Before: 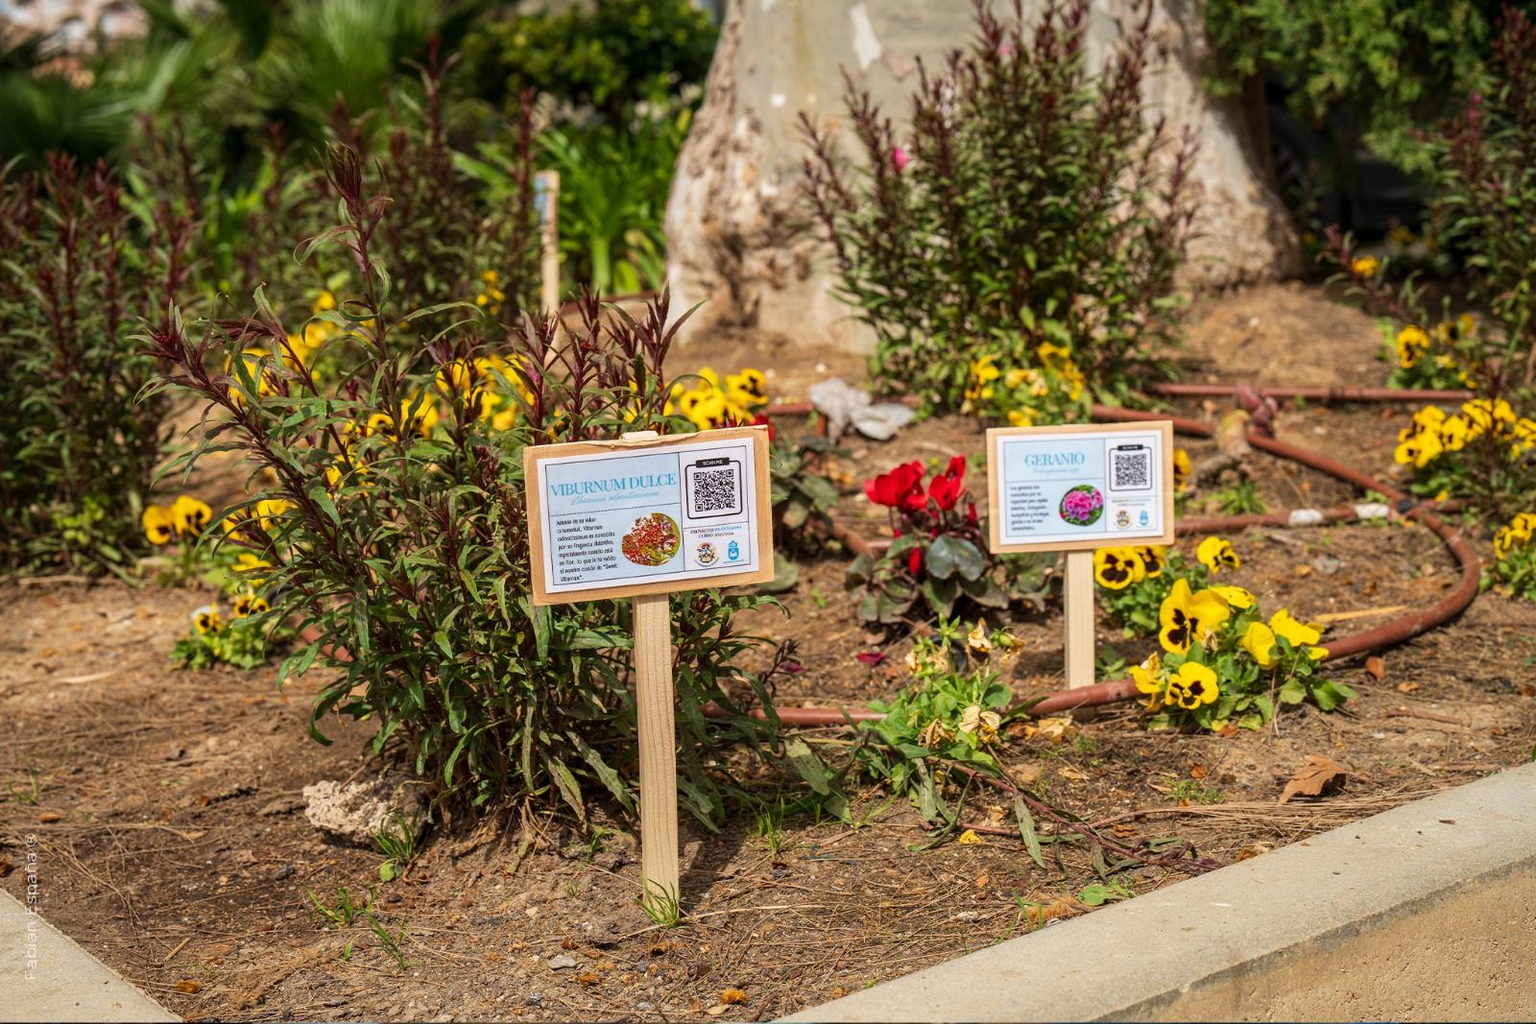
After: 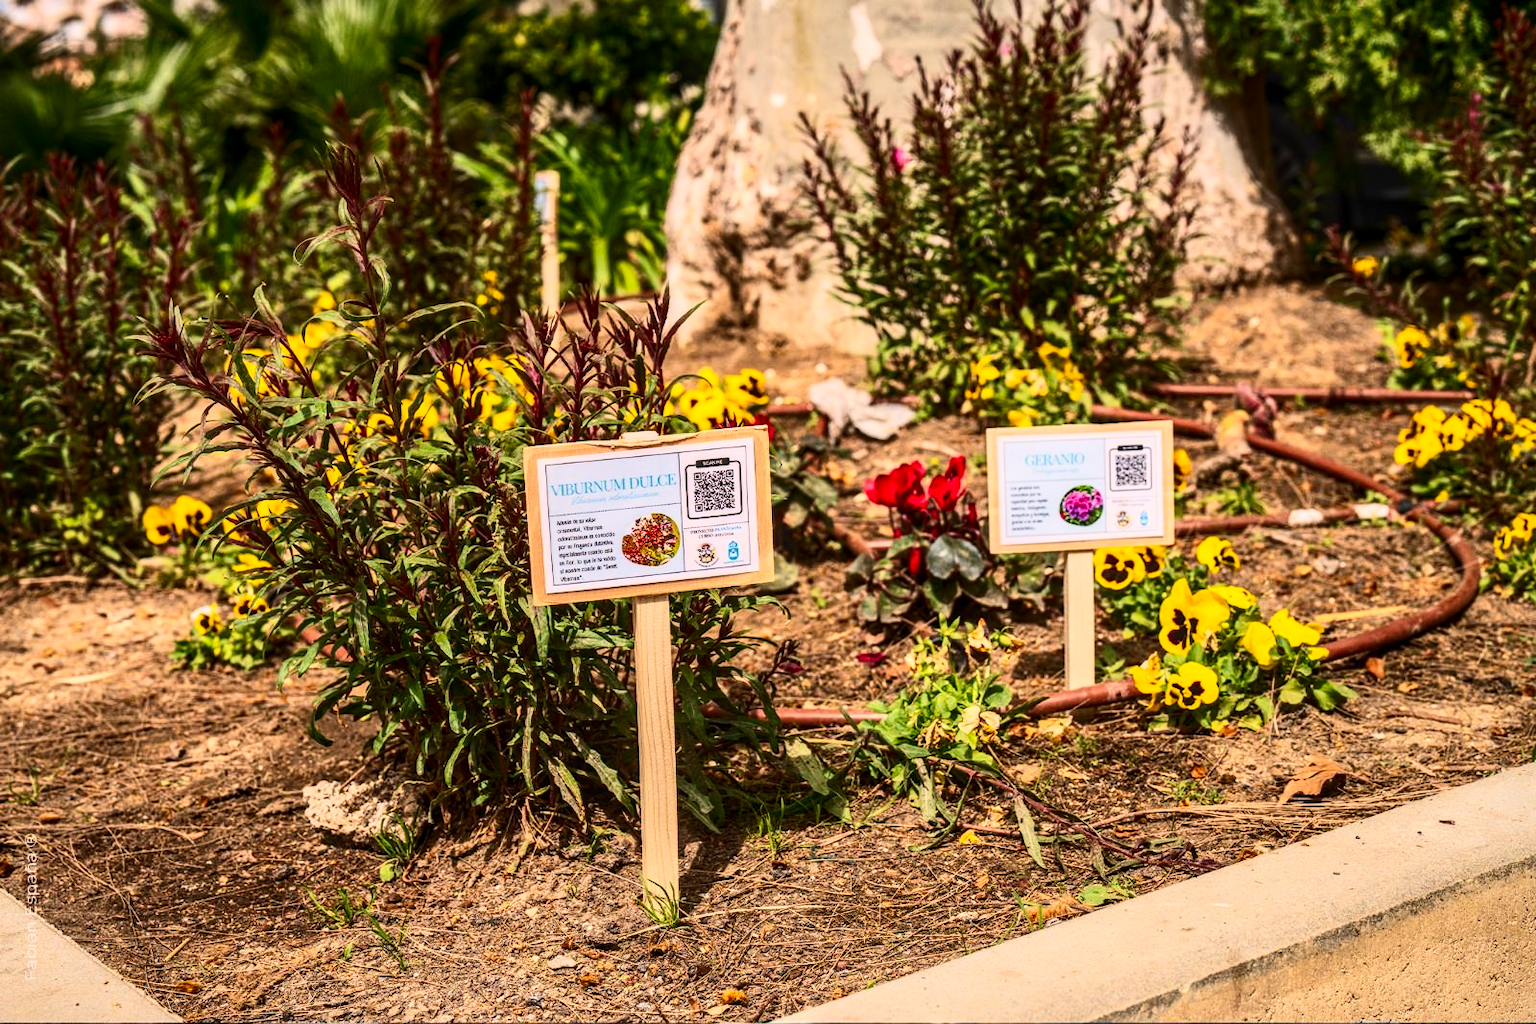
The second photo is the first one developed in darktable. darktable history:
shadows and highlights: shadows 43.71, white point adjustment -1.46, soften with gaussian
local contrast: on, module defaults
contrast brightness saturation: contrast 0.4, brightness 0.1, saturation 0.21
color correction: highlights a* 7.34, highlights b* 4.37
